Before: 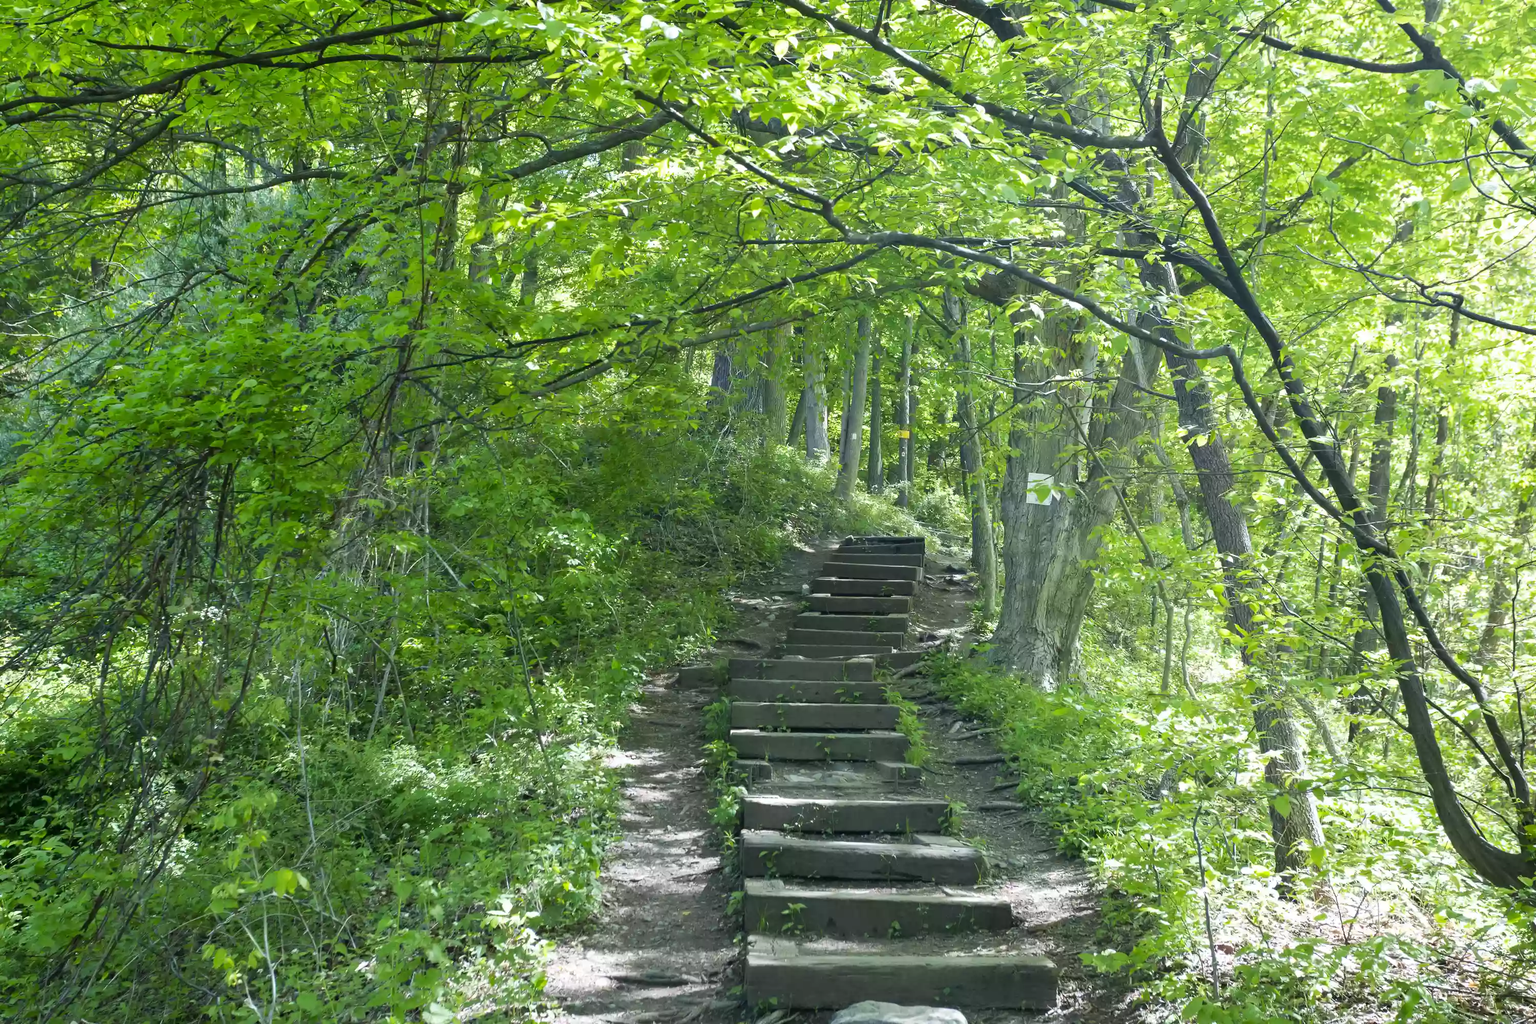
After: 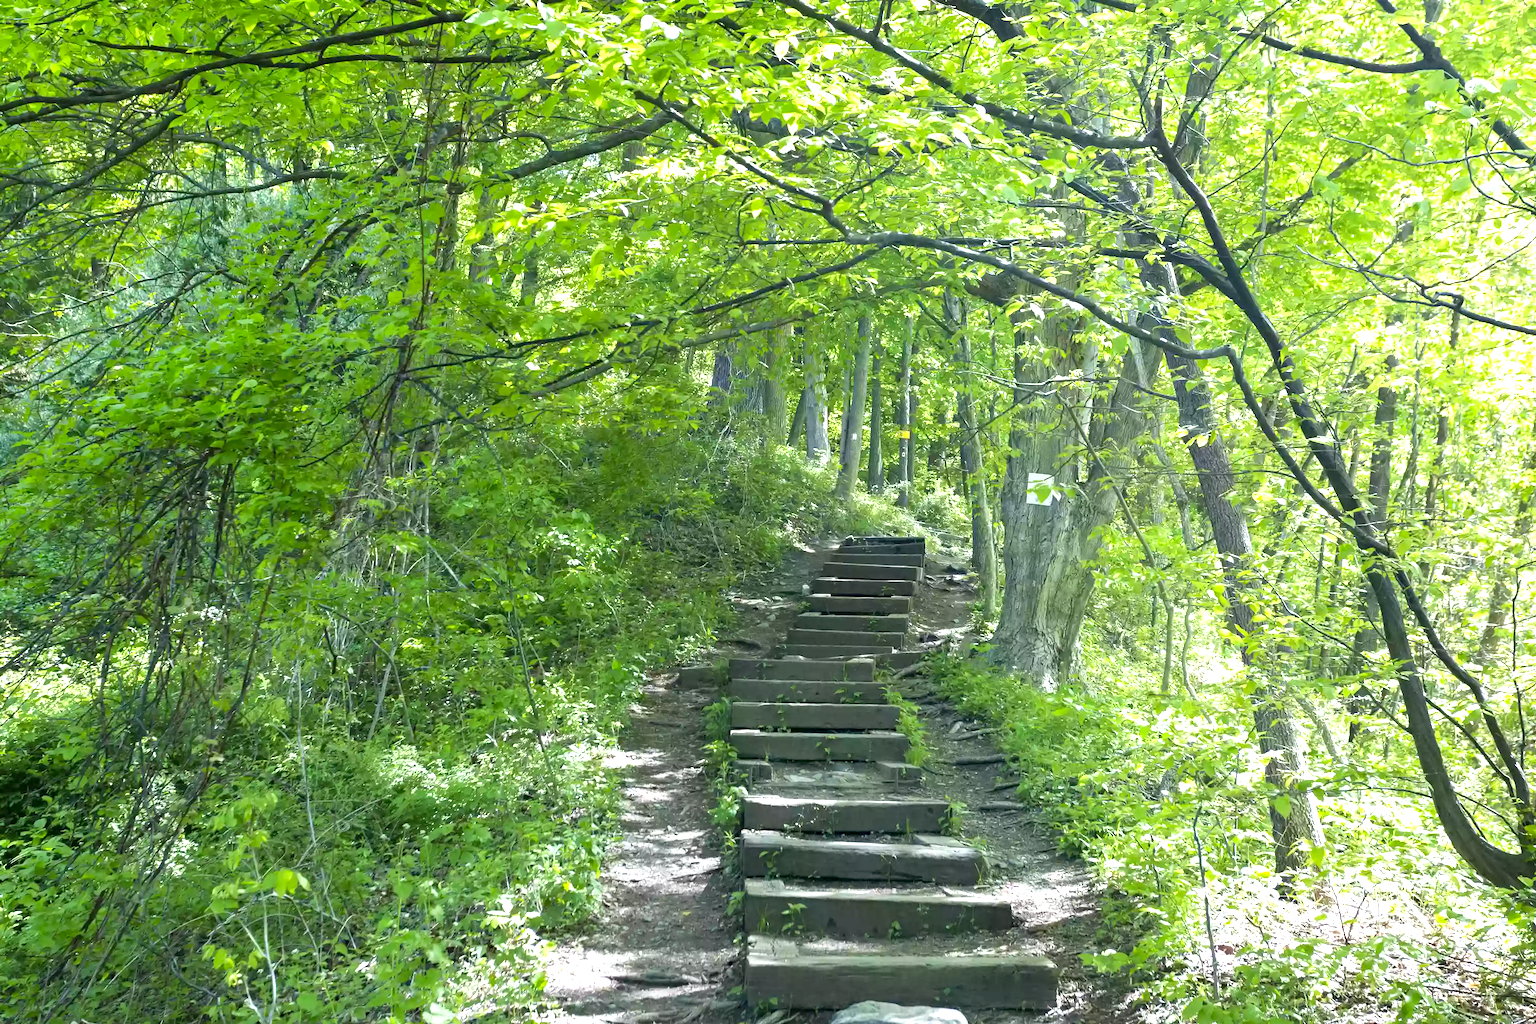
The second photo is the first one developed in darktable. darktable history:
haze removal: compatibility mode true, adaptive false
exposure: exposure 0.64 EV, compensate exposure bias true, compensate highlight preservation false
